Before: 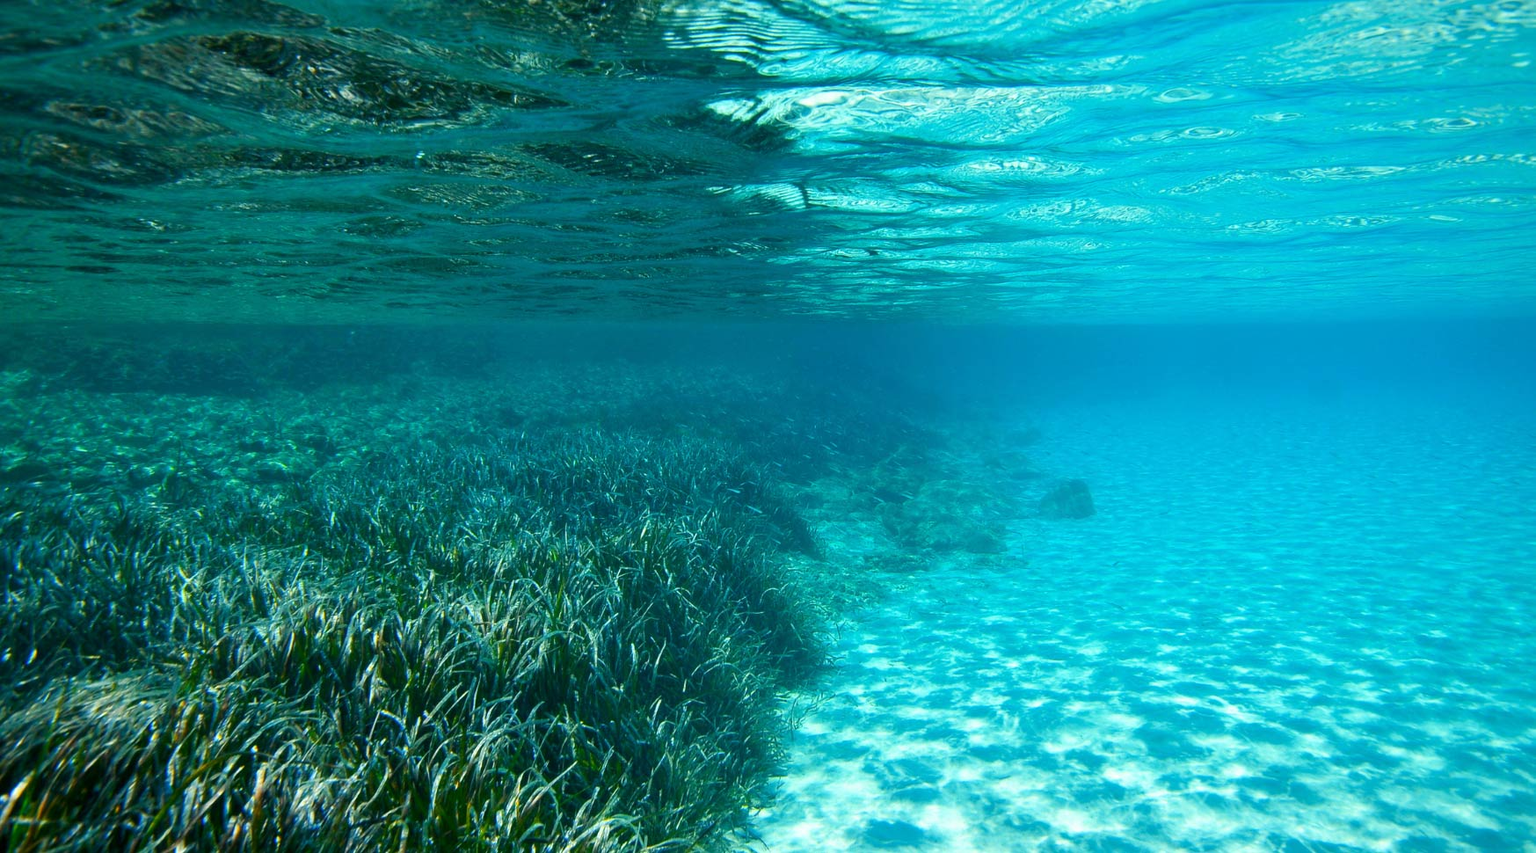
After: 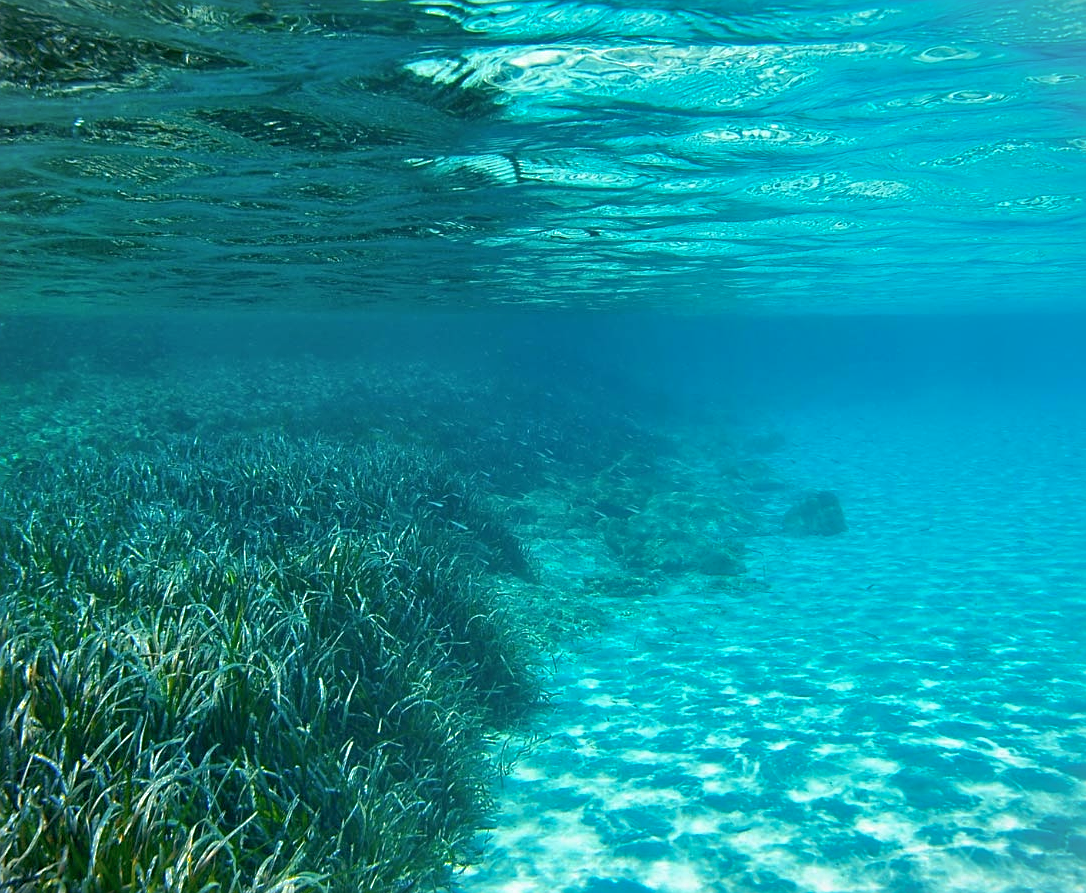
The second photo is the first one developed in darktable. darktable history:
shadows and highlights: on, module defaults
crop and rotate: left 22.906%, top 5.632%, right 14.882%, bottom 2.264%
sharpen: on, module defaults
vignetting: fall-off start 100.19%, fall-off radius 71.6%, brightness -0.178, saturation -0.29, width/height ratio 1.178
